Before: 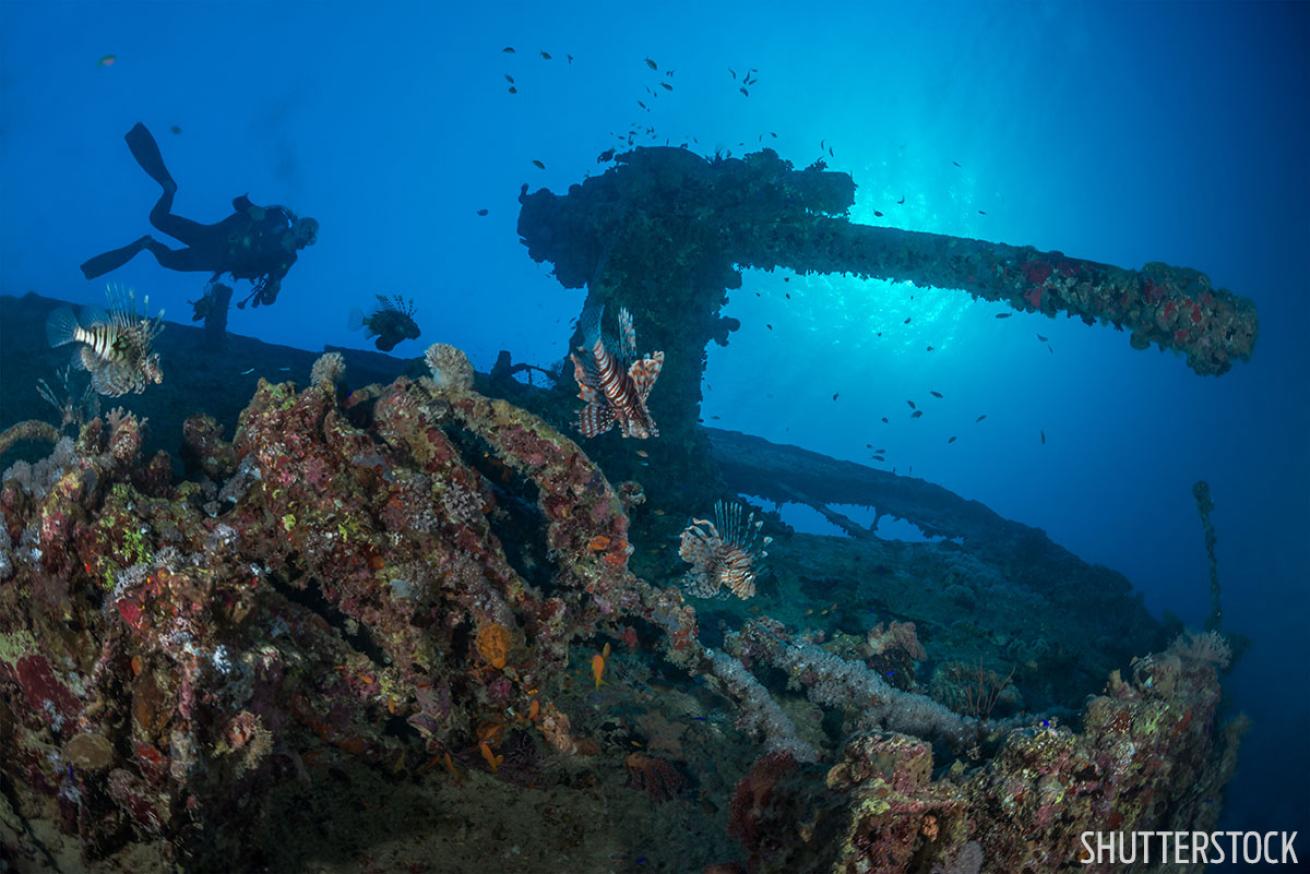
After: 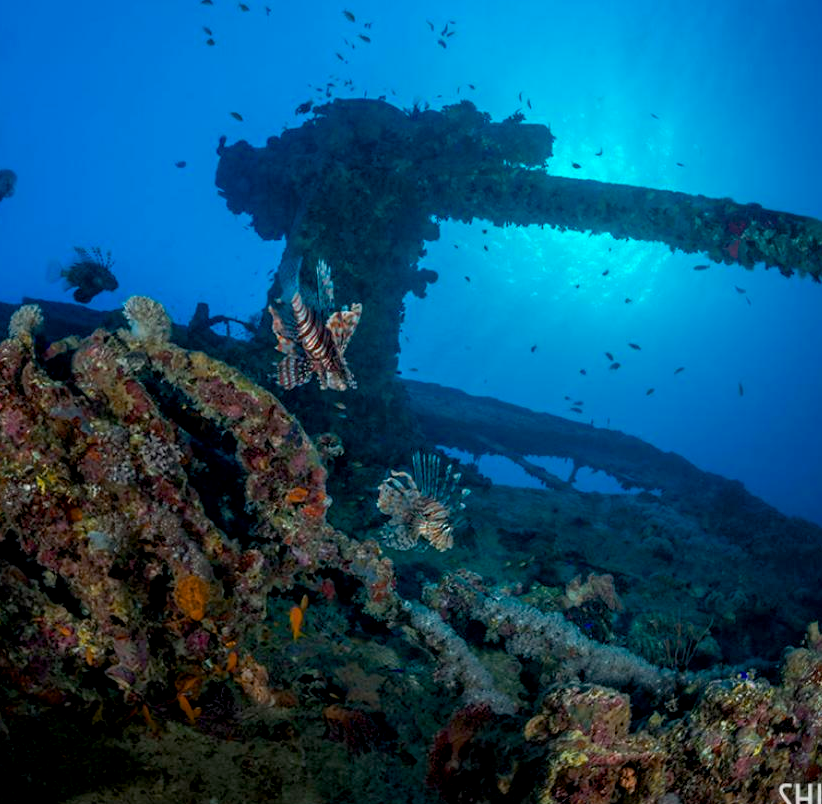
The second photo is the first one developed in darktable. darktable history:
crop and rotate: left 23.124%, top 5.633%, right 14.102%, bottom 2.365%
color zones: curves: ch2 [(0, 0.5) (0.143, 0.5) (0.286, 0.416) (0.429, 0.5) (0.571, 0.5) (0.714, 0.5) (0.857, 0.5) (1, 0.5)]
exposure: black level correction 0.009, exposure 0.017 EV, compensate highlight preservation false
color balance rgb: perceptual saturation grading › global saturation 25.071%
